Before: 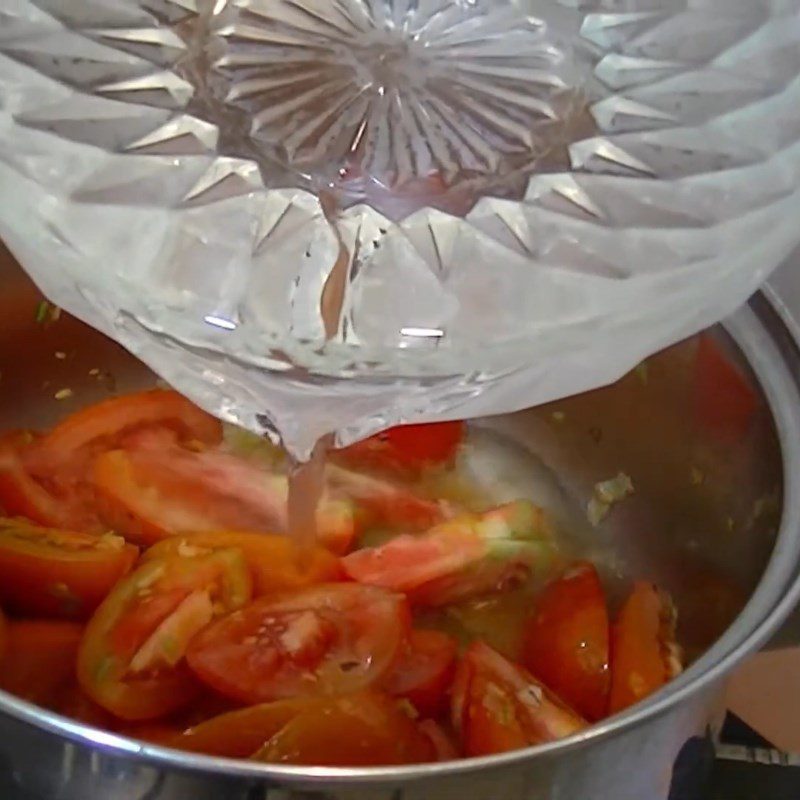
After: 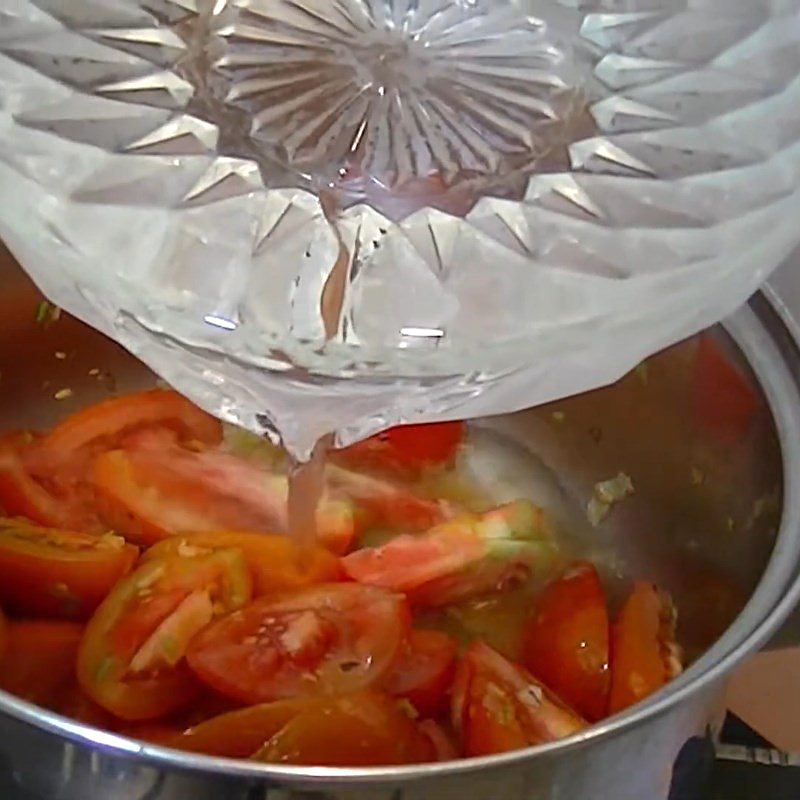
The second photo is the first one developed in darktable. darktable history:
sharpen: amount 0.498
exposure: exposure 0.161 EV, compensate exposure bias true, compensate highlight preservation false
